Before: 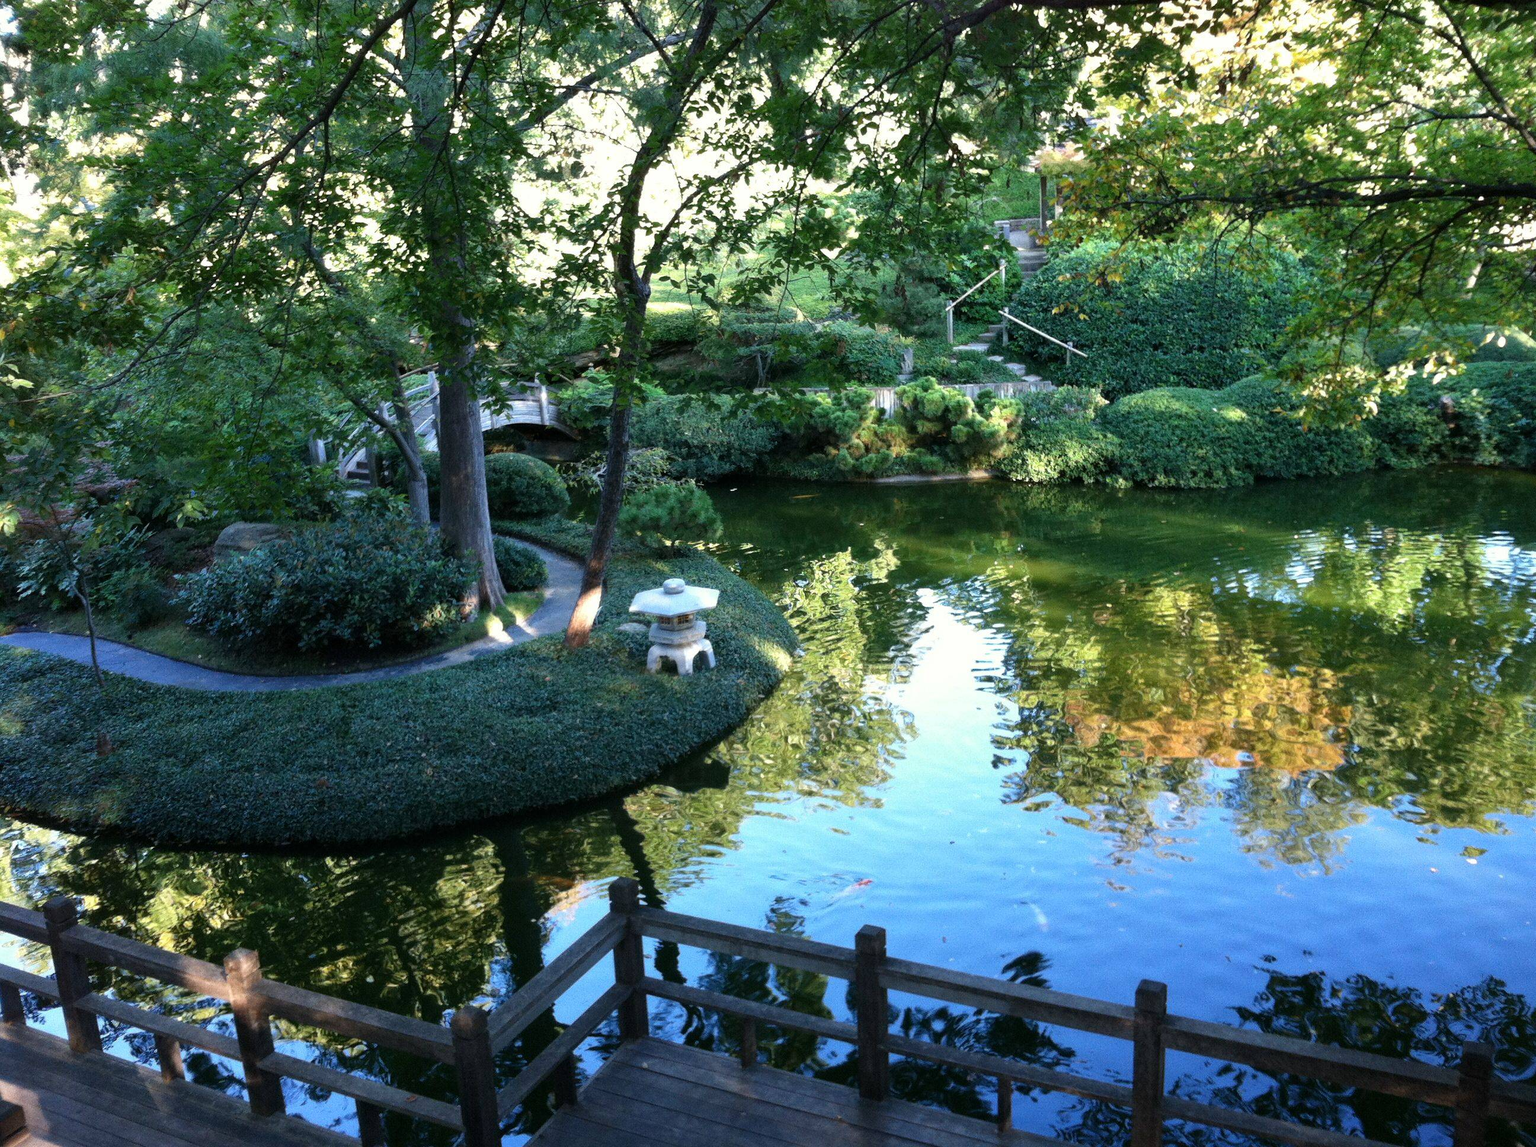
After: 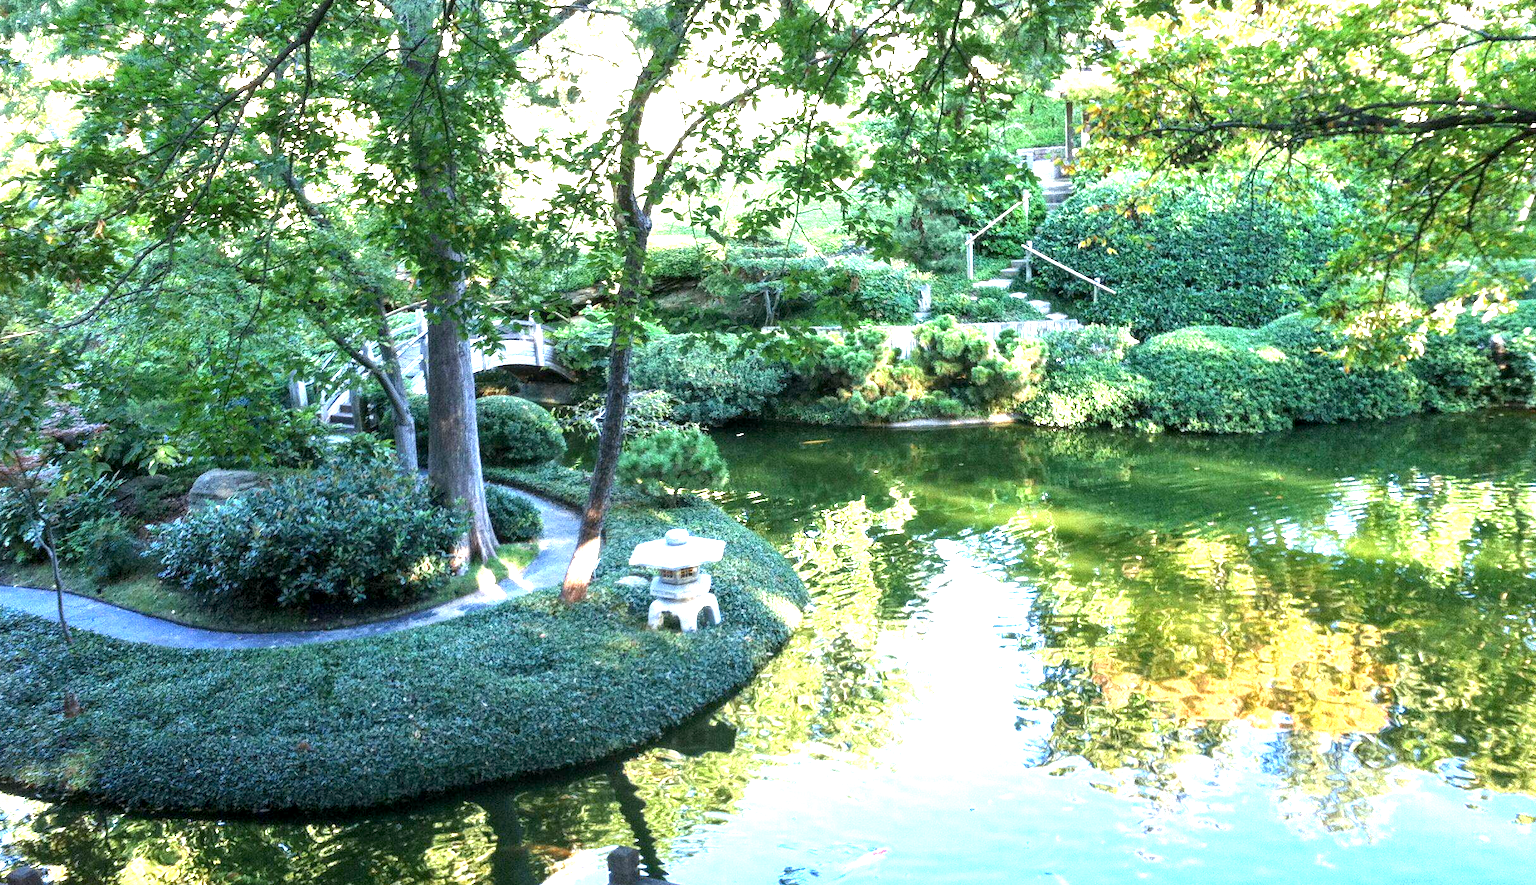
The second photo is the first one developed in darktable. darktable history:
local contrast: on, module defaults
exposure: black level correction 0.001, exposure 1.726 EV, compensate exposure bias true, compensate highlight preservation false
crop: left 2.415%, top 7.06%, right 3.382%, bottom 20.245%
